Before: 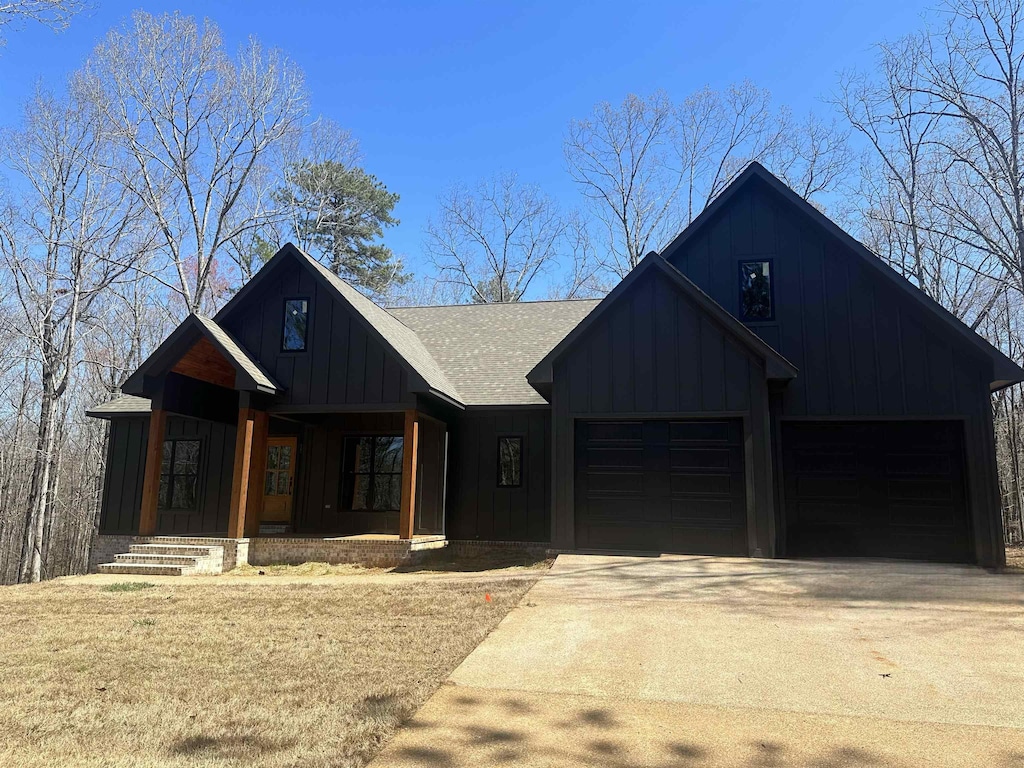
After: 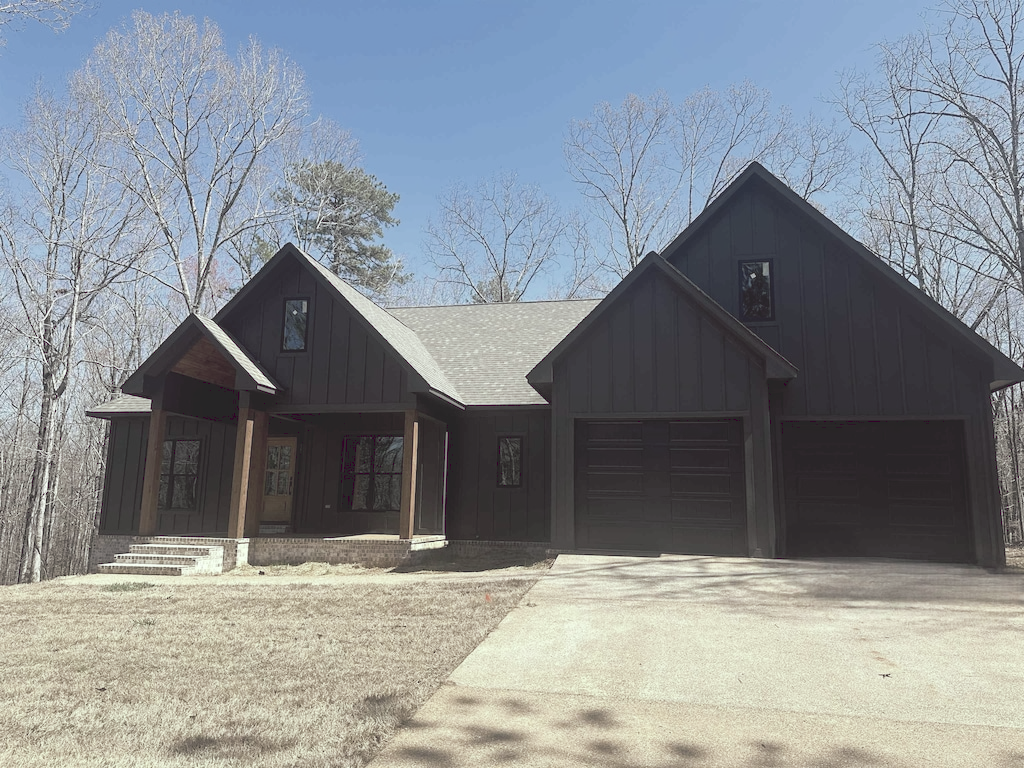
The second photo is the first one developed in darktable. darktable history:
tone curve: curves: ch0 [(0, 0) (0.003, 0.144) (0.011, 0.149) (0.025, 0.159) (0.044, 0.183) (0.069, 0.207) (0.1, 0.236) (0.136, 0.269) (0.177, 0.303) (0.224, 0.339) (0.277, 0.38) (0.335, 0.428) (0.399, 0.478) (0.468, 0.539) (0.543, 0.604) (0.623, 0.679) (0.709, 0.755) (0.801, 0.836) (0.898, 0.918) (1, 1)], preserve colors none
color look up table: target L [99.52, 84.97, 75.25, 73.48, 79.04, 74.55, 59.78, 55.47, 45.83, 25.39, 12.1, 200.49, 83.1, 76.99, 62.95, 50.25, 56.23, 38.66, 35, 44.46, 45.03, 39.06, 28.92, 29.47, 8.204, 87.99, 82.11, 70.3, 69.24, 65.85, 60.67, 59.74, 57.89, 51.32, 37.55, 50.35, 44.61, 43.52, 31.22, 27.18, 21.79, 20.9, 3.529, 9.925, 0.936, 85.22, 70.81, 39.5, 25.69], target a [-9.309, -27.27, -41.83, -48.54, -7.582, -15.79, -47.42, -2.144, -7.867, -25.16, -1.125, 0, 3.216, 13.82, 21.08, 34.39, 0.294, 50.11, 51.89, 13.71, 4.752, 19.26, 41.82, -1.769, 15.46, 1.013, 13.61, 22.24, -1.019, 6.536, 40.05, 26.46, 12.42, 33.86, 53.65, 1.142, 16.37, 24.51, -3.357, 43.98, 38.04, 1.419, 13.64, 7.526, 3.813, -23.07, -17.87, -21.49, -6.766], target b [14.33, 30.95, 4.591, 24.39, 47.4, 4.502, 43.11, 27.19, 3.393, 20.47, 4.674, 0, 24.73, 5.6, 18.47, 35.55, 15.81, 4.906, -9.377, 30.82, 2.296, 7.943, 14.04, 20.93, 3.273, -4.149, -10.08, -13.27, 0.772, -23.8, -26.29, -1.965, -8.019, -12.81, -27.52, -14.44, -37.58, -19.89, -34.64, -43.6, -16.8, -16.23, -36.99, -13.01, -3.298, -3.896, -18.64, -5.185, -5.751], num patches 49
